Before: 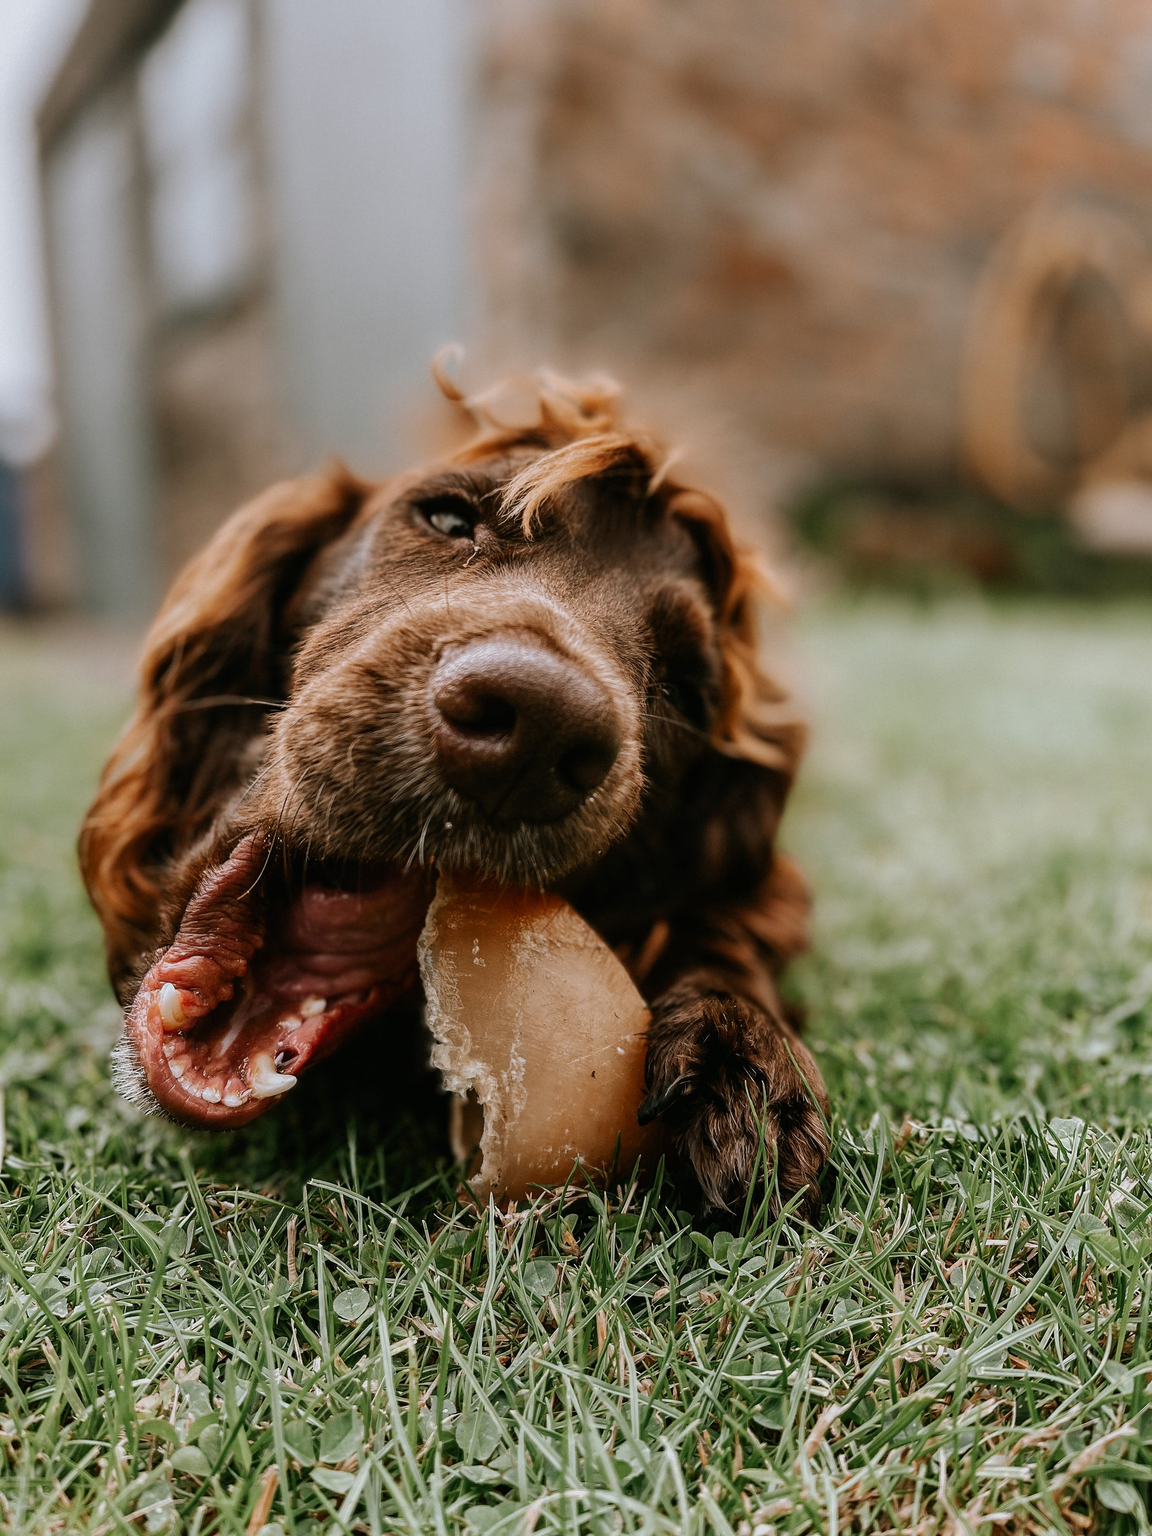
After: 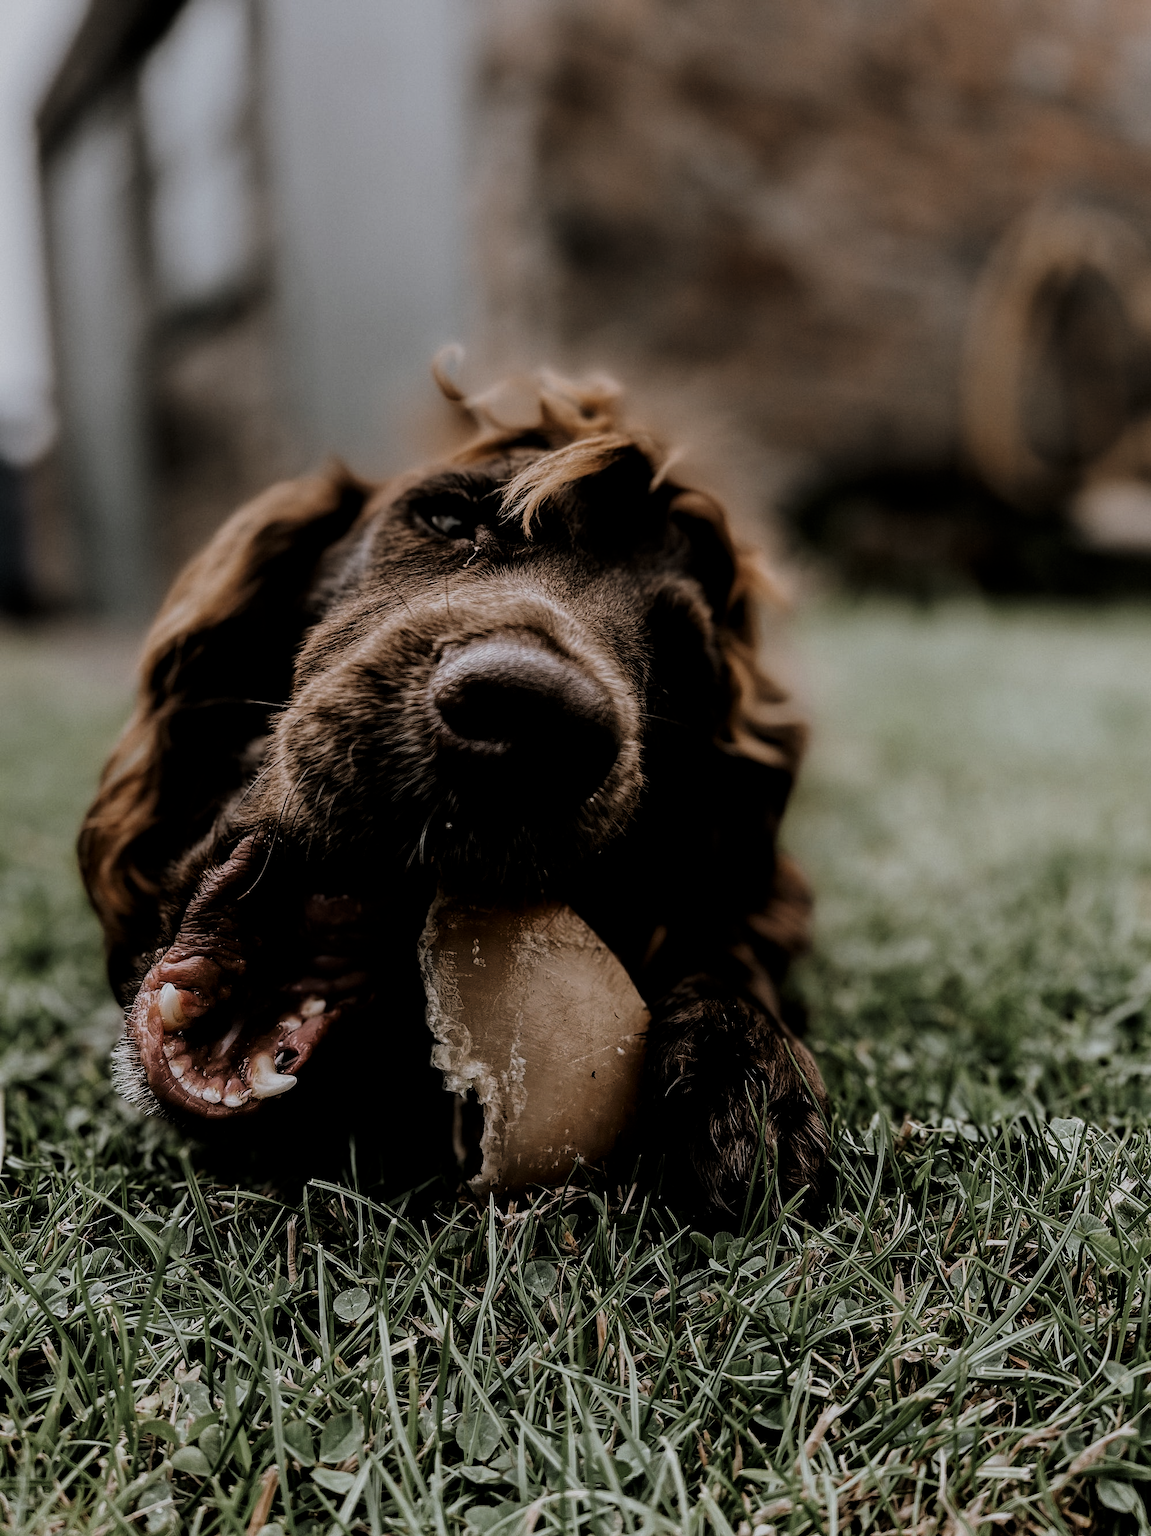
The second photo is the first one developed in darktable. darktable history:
filmic rgb: black relative exposure -5 EV, hardness 2.88, contrast 1.5
levels: levels [0, 0.618, 1]
